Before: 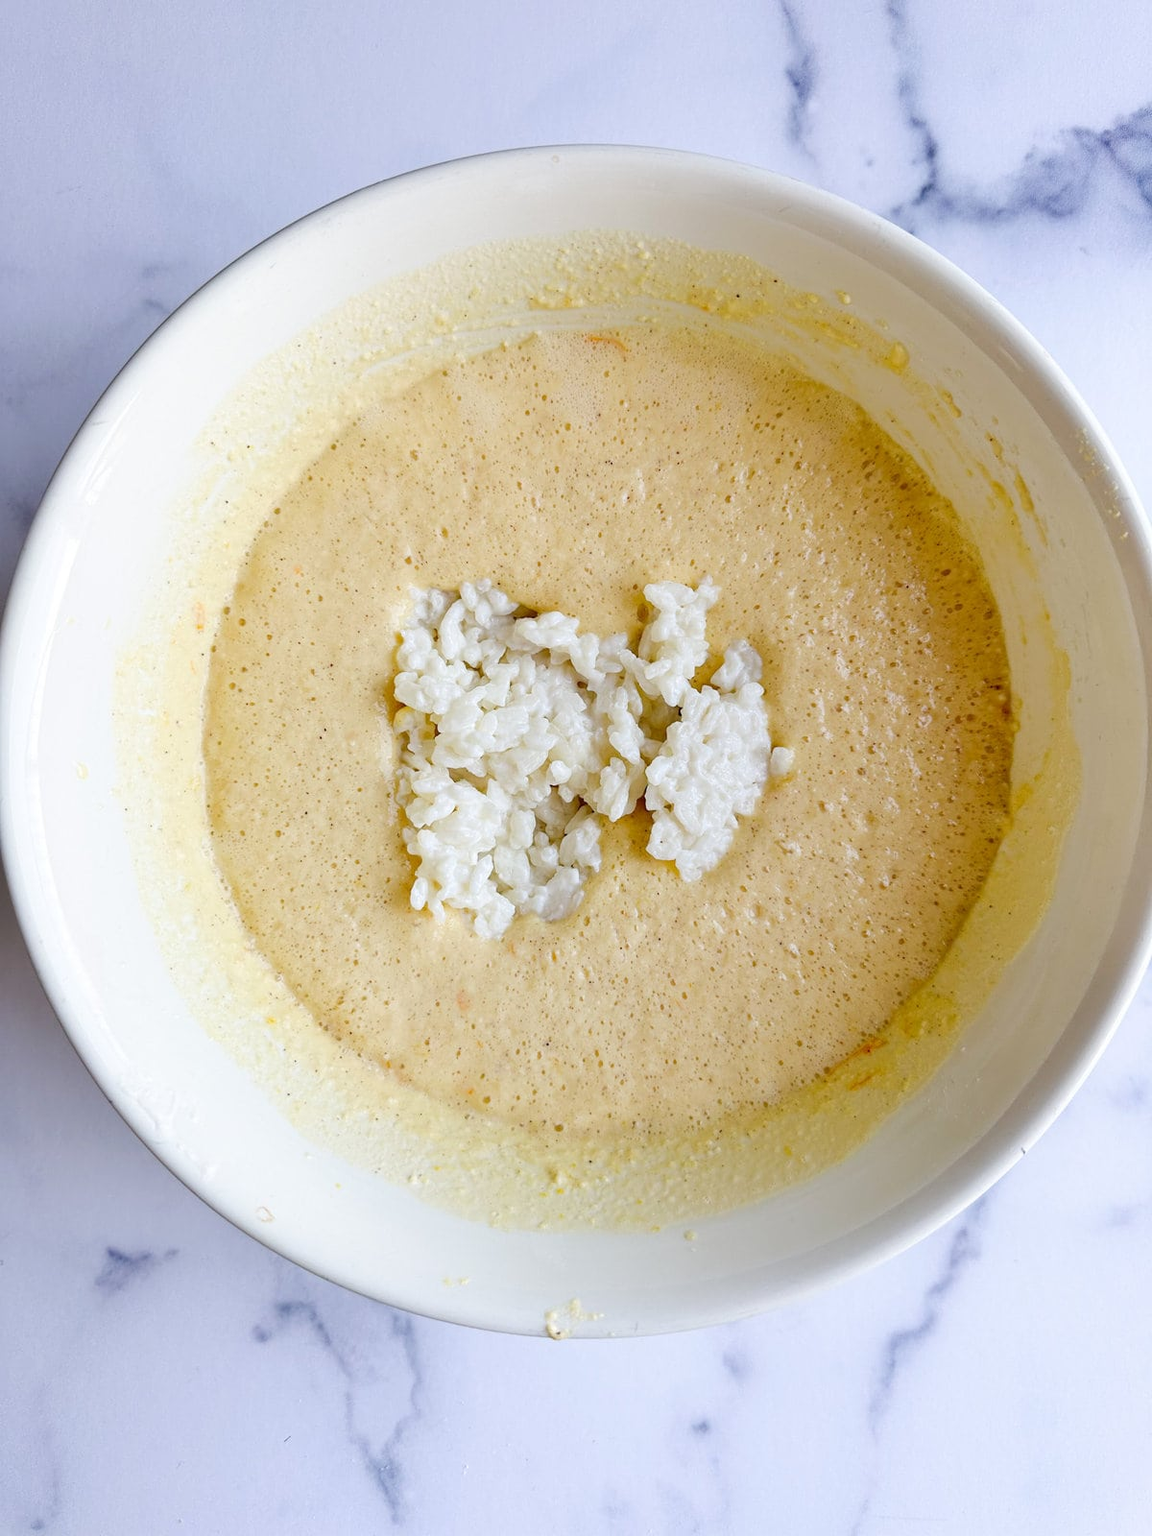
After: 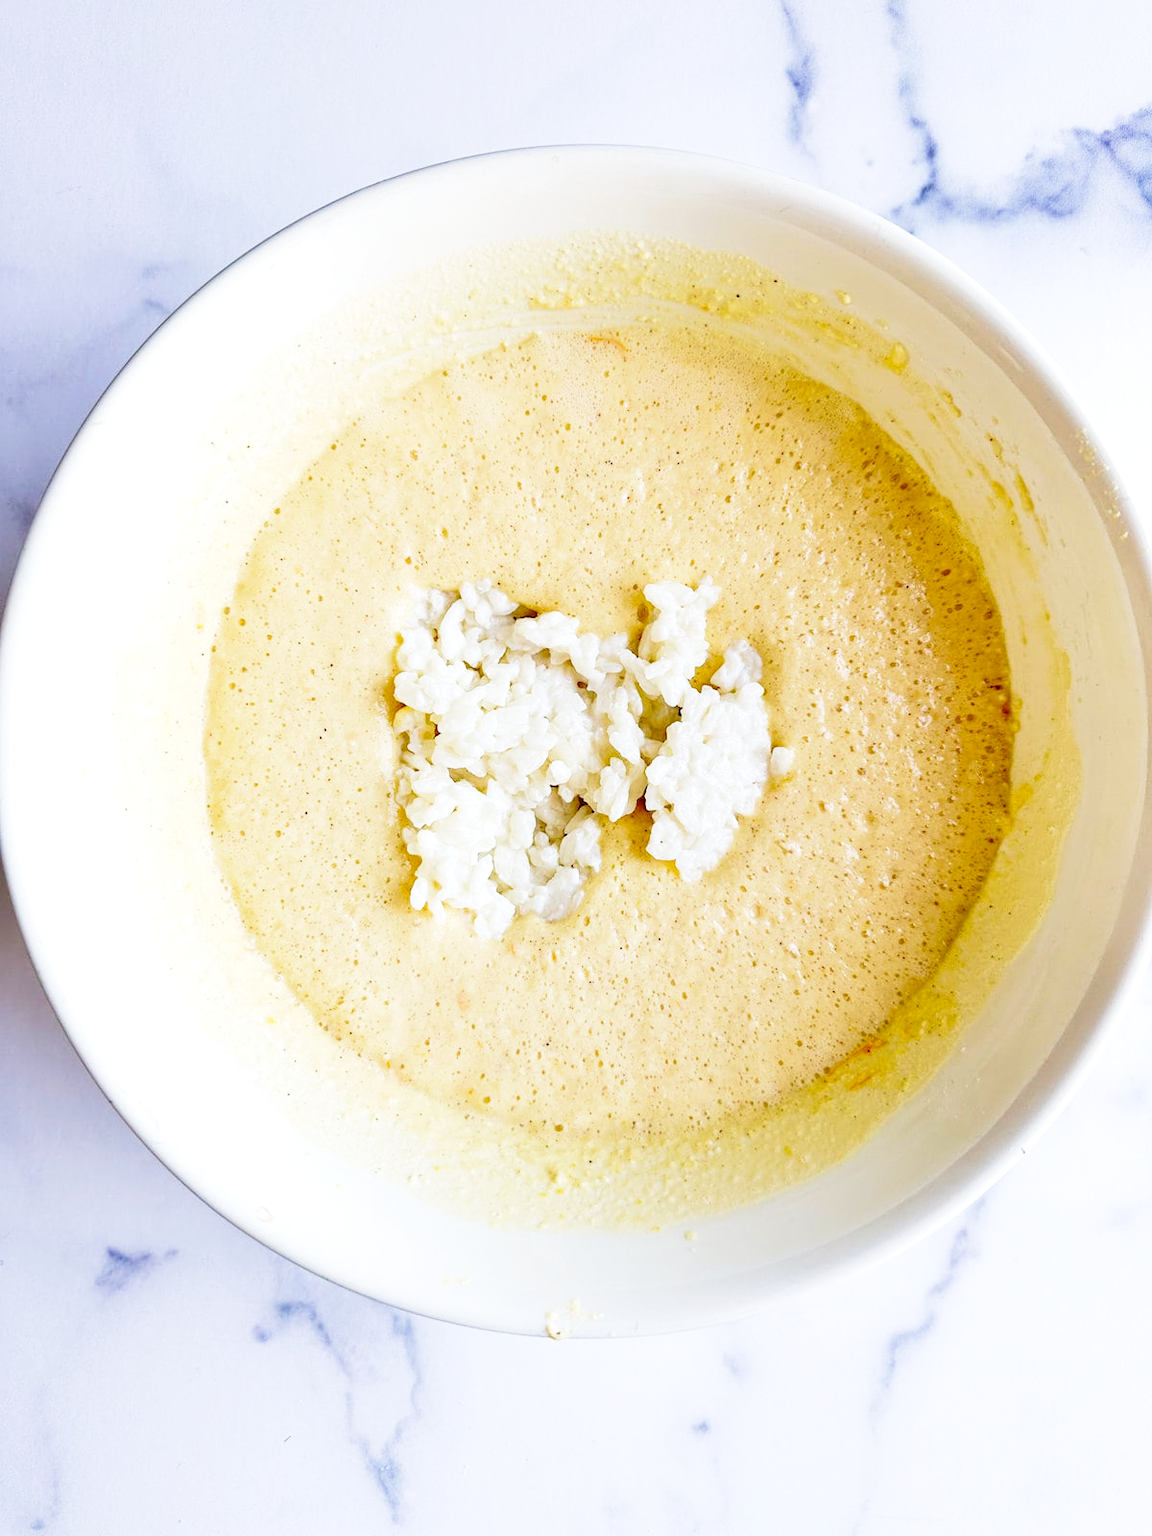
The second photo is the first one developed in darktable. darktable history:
local contrast: highlights 103%, shadows 102%, detail 119%, midtone range 0.2
velvia: on, module defaults
base curve: curves: ch0 [(0, 0) (0.028, 0.03) (0.121, 0.232) (0.46, 0.748) (0.859, 0.968) (1, 1)], preserve colors none
